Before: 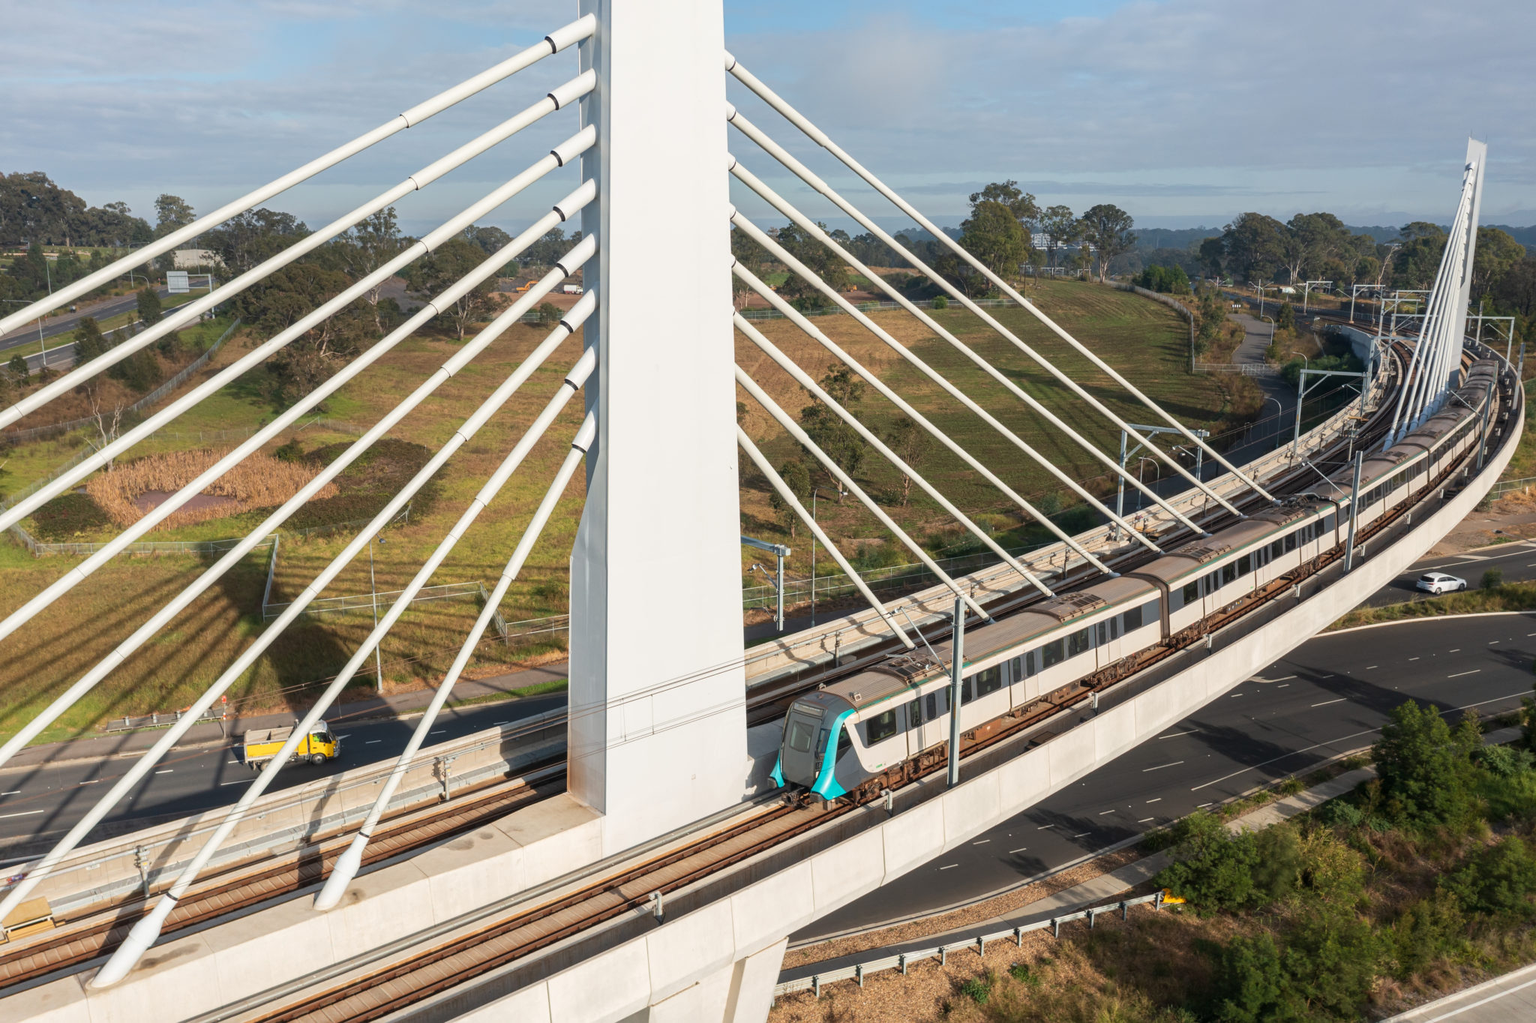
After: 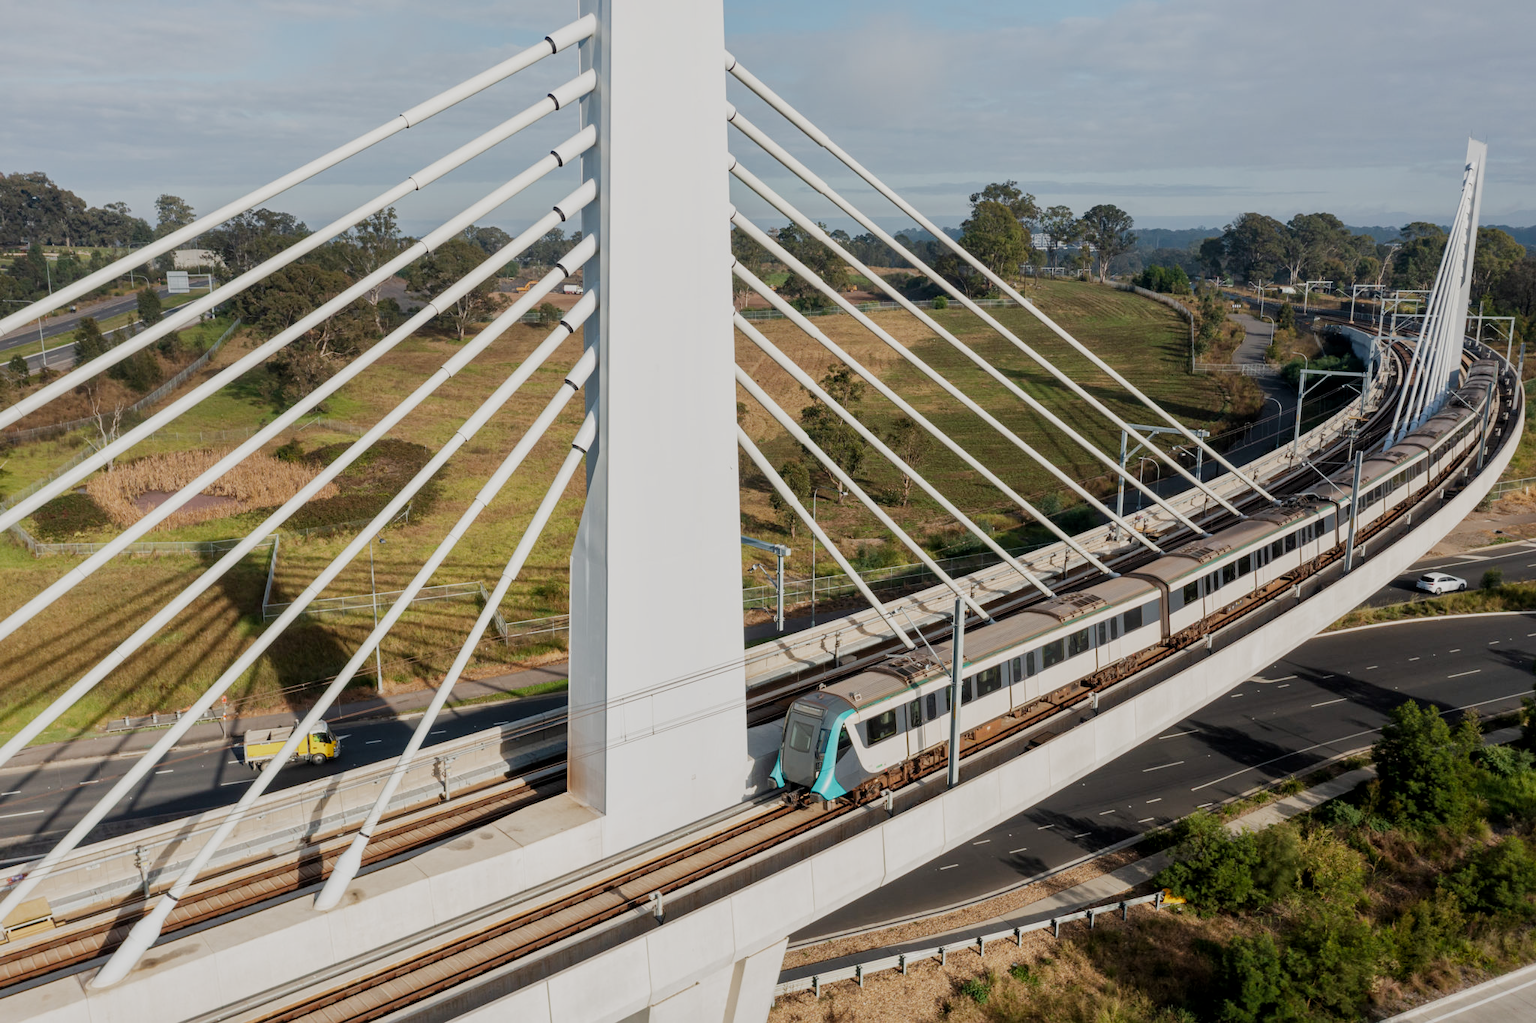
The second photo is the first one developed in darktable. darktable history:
local contrast: mode bilateral grid, contrast 19, coarseness 50, detail 119%, midtone range 0.2
tone equalizer: edges refinement/feathering 500, mask exposure compensation -1.57 EV, preserve details no
filmic rgb: black relative exposure -7.65 EV, white relative exposure 4.56 EV, threshold 6 EV, hardness 3.61, preserve chrominance no, color science v4 (2020), type of noise poissonian, enable highlight reconstruction true
